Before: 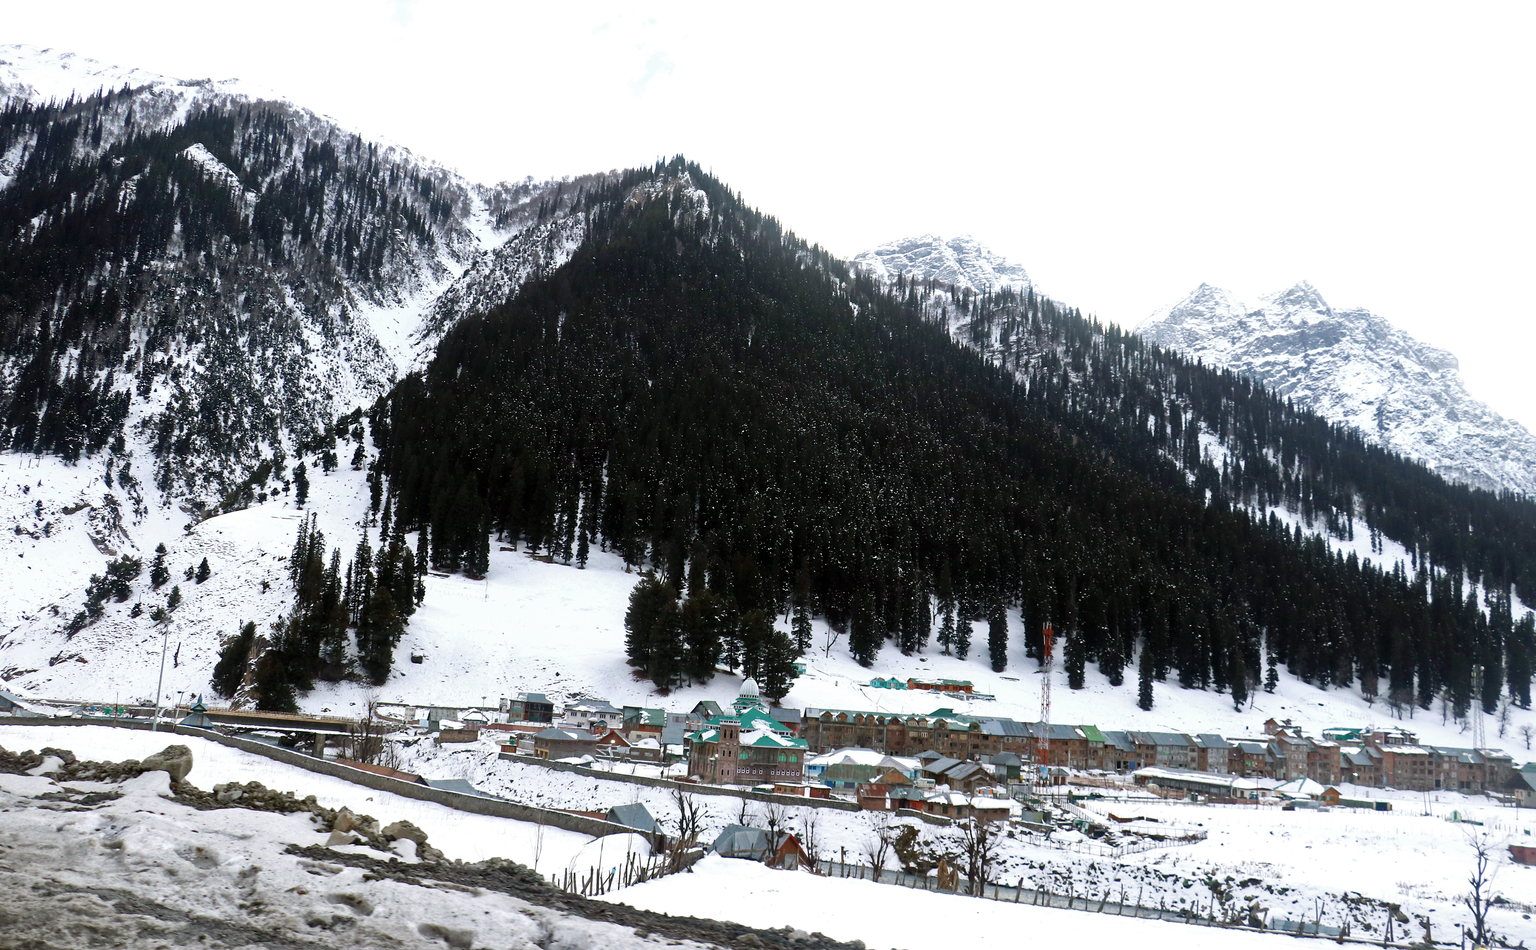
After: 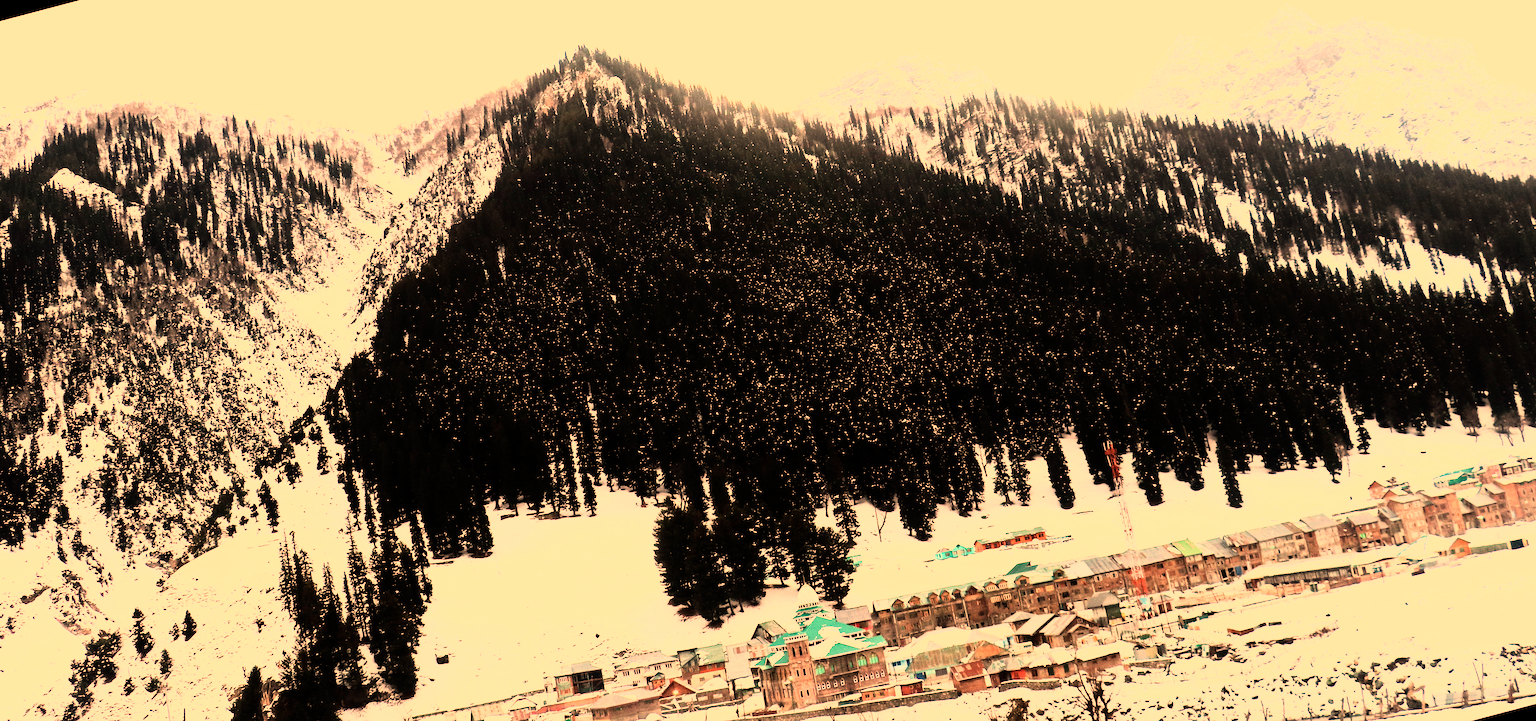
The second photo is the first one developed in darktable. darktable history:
rotate and perspective: rotation -14.8°, crop left 0.1, crop right 0.903, crop top 0.25, crop bottom 0.748
white balance: red 1.467, blue 0.684
rgb curve: curves: ch0 [(0, 0) (0.21, 0.15) (0.24, 0.21) (0.5, 0.75) (0.75, 0.96) (0.89, 0.99) (1, 1)]; ch1 [(0, 0.02) (0.21, 0.13) (0.25, 0.2) (0.5, 0.67) (0.75, 0.9) (0.89, 0.97) (1, 1)]; ch2 [(0, 0.02) (0.21, 0.13) (0.25, 0.2) (0.5, 0.67) (0.75, 0.9) (0.89, 0.97) (1, 1)], compensate middle gray true
color balance rgb: linear chroma grading › shadows -3%, linear chroma grading › highlights -4%
